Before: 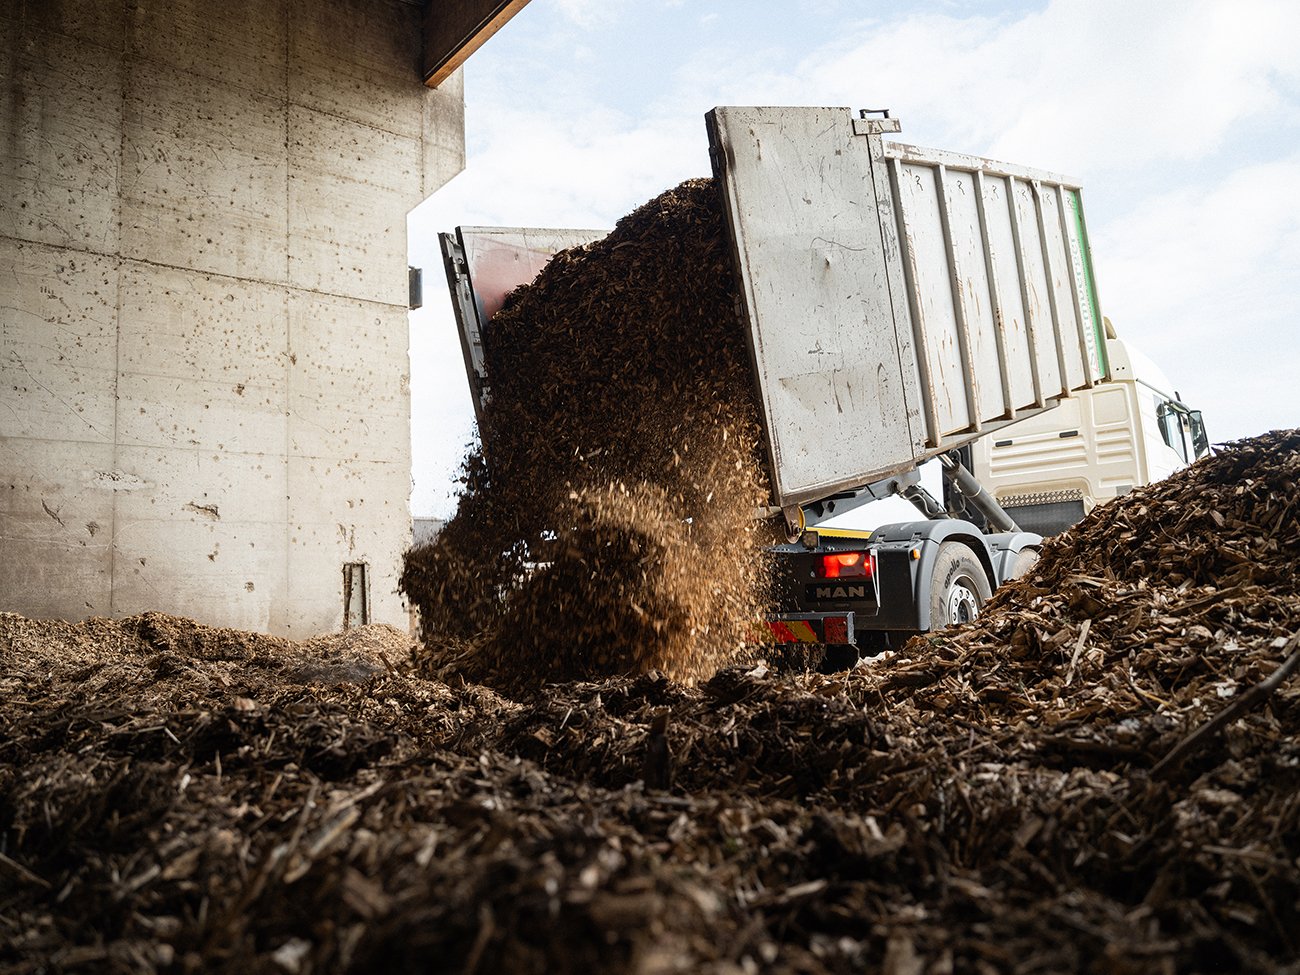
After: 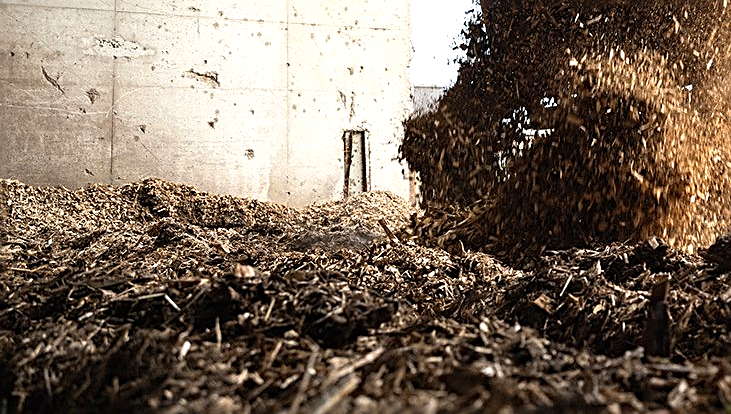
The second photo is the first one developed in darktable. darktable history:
sharpen: radius 2.568, amount 0.684
exposure: exposure 0.568 EV, compensate highlight preservation false
crop: top 44.454%, right 43.731%, bottom 13.014%
